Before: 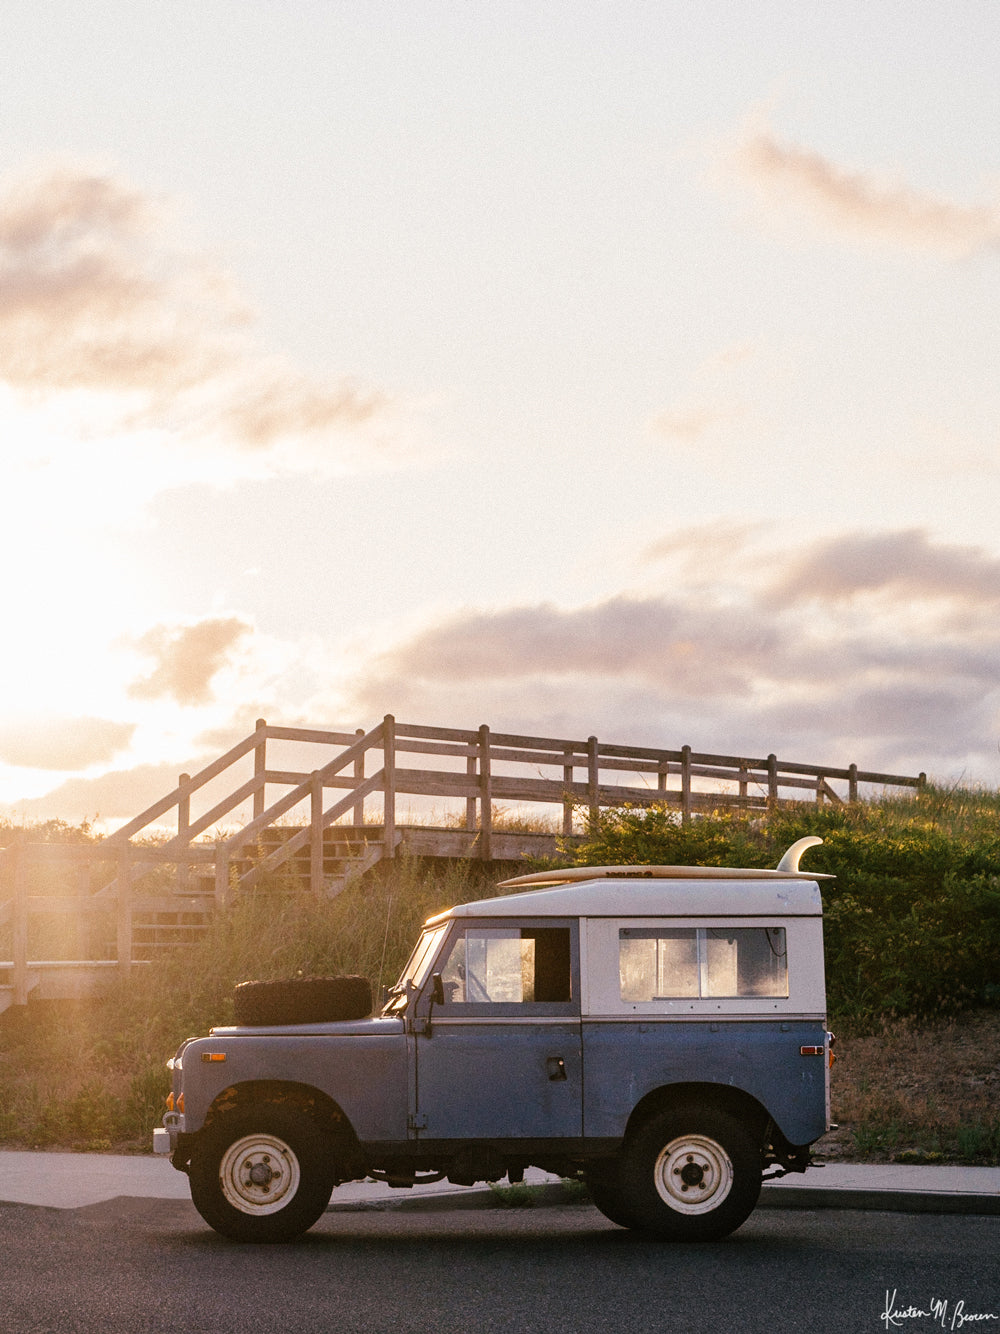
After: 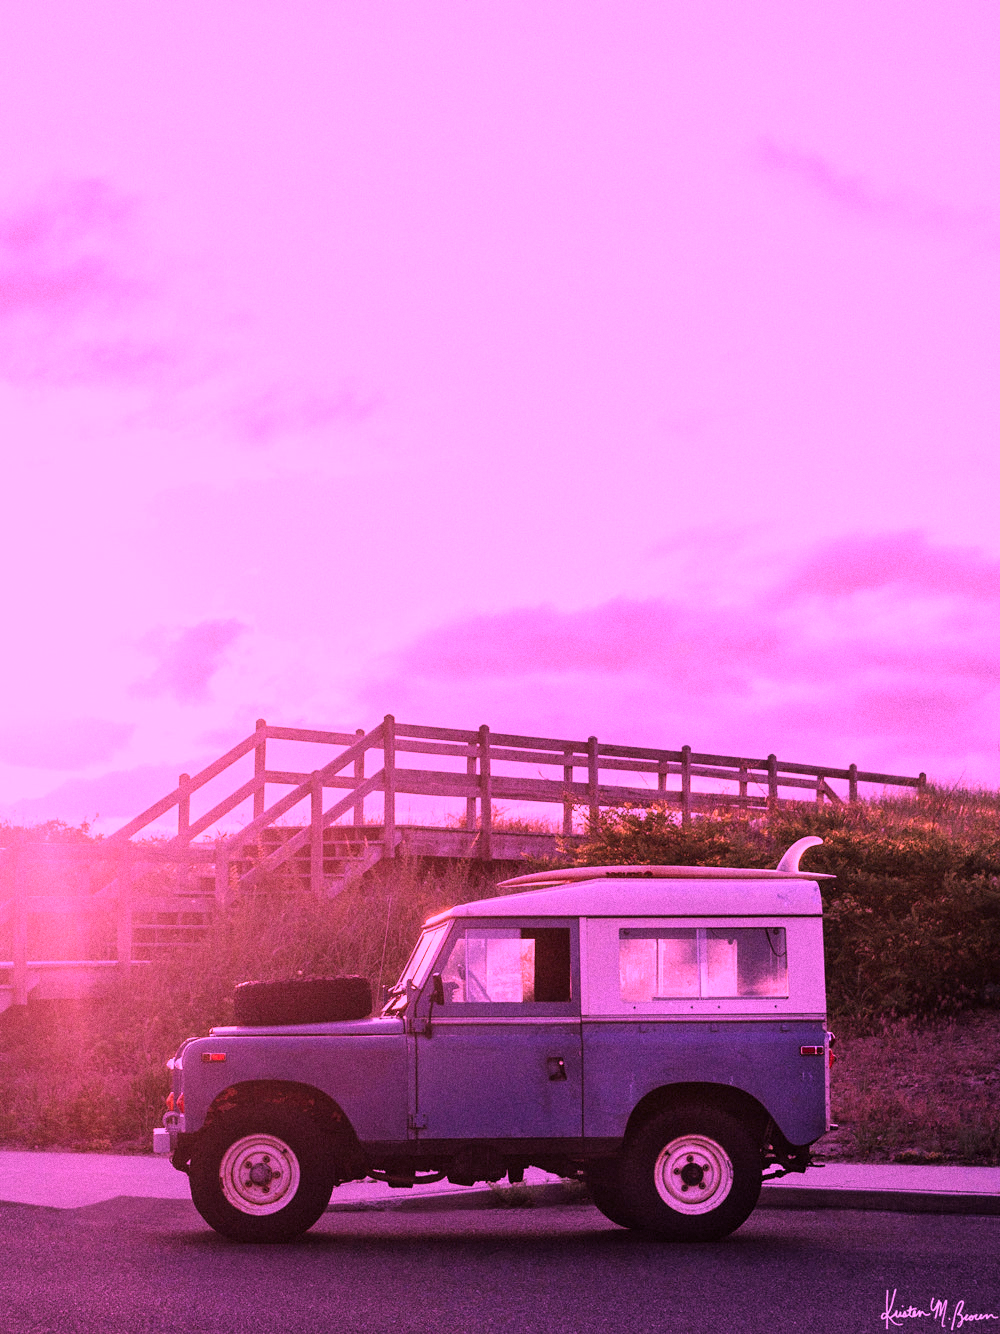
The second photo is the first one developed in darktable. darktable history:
grain: coarseness 0.09 ISO
color calibration: illuminant custom, x 0.261, y 0.521, temperature 7054.11 K
